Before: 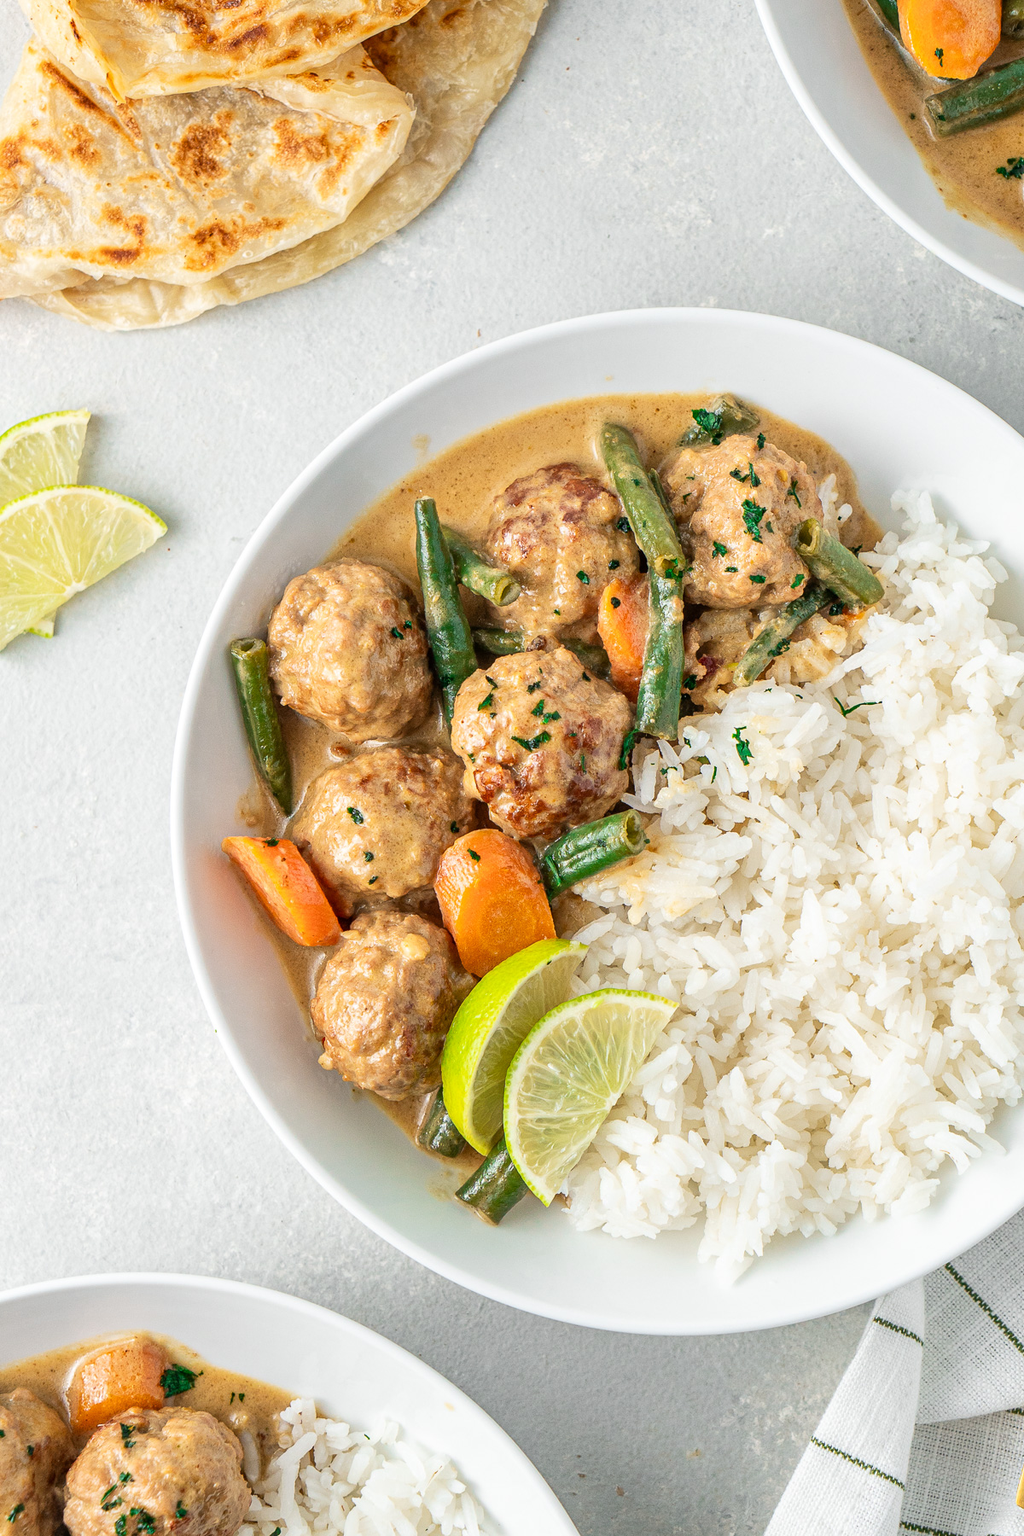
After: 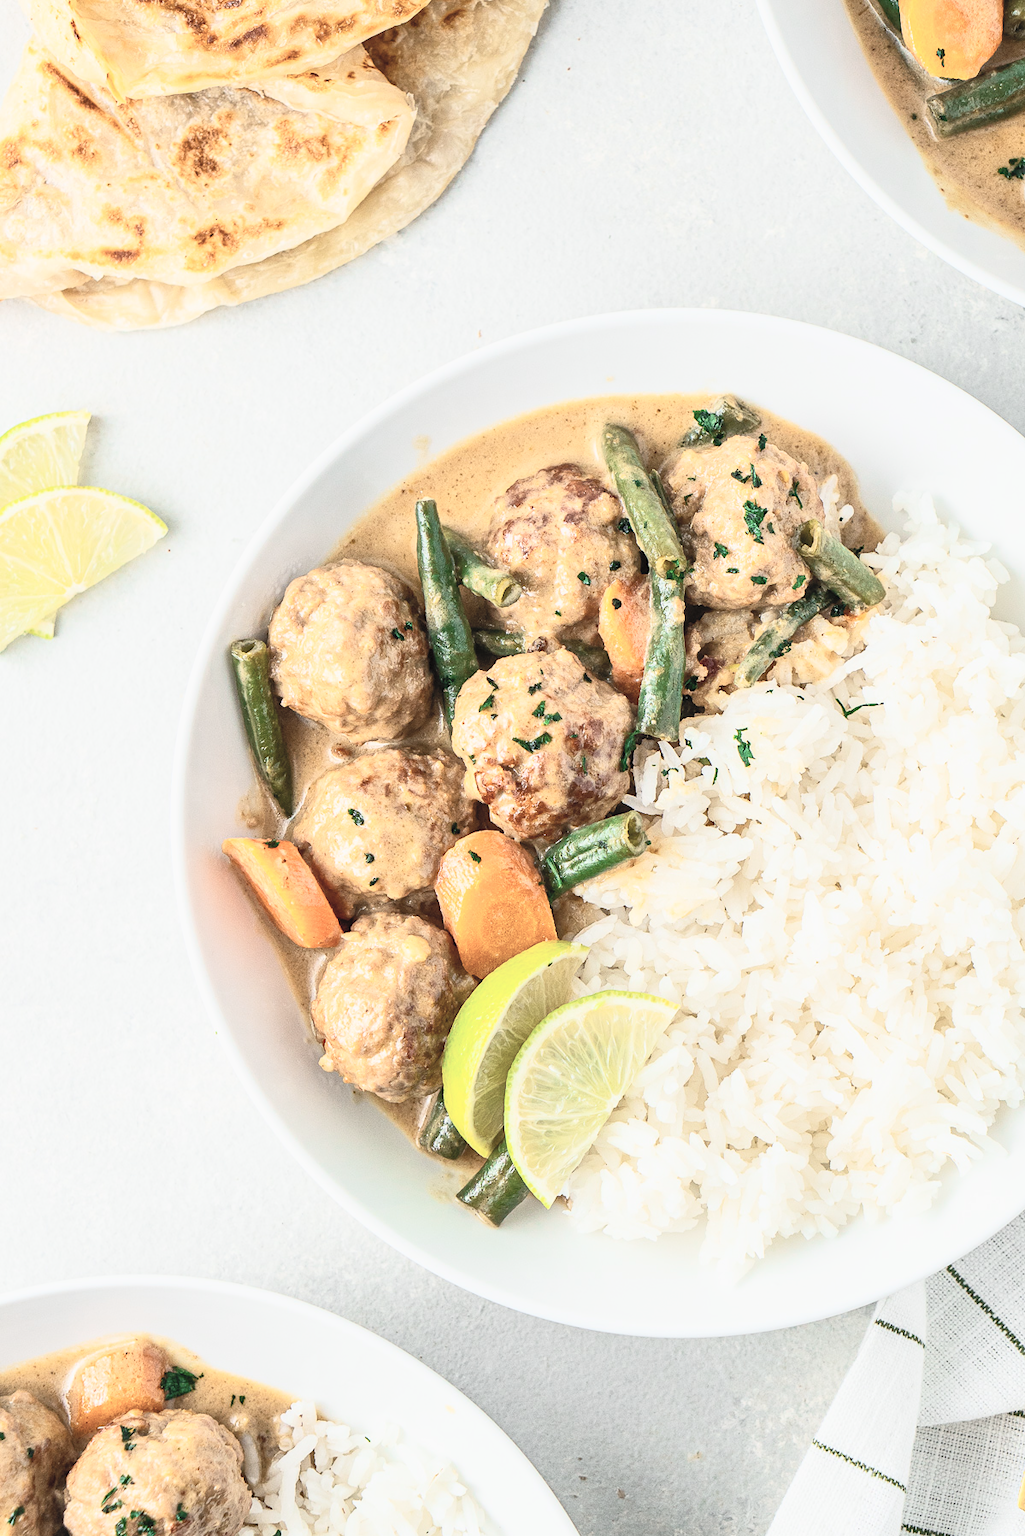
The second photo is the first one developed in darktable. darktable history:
crop: top 0.05%, bottom 0.098%
exposure: exposure -0.462 EV, compensate highlight preservation false
rotate and perspective: automatic cropping original format, crop left 0, crop top 0
contrast brightness saturation: contrast 0.43, brightness 0.56, saturation -0.19
